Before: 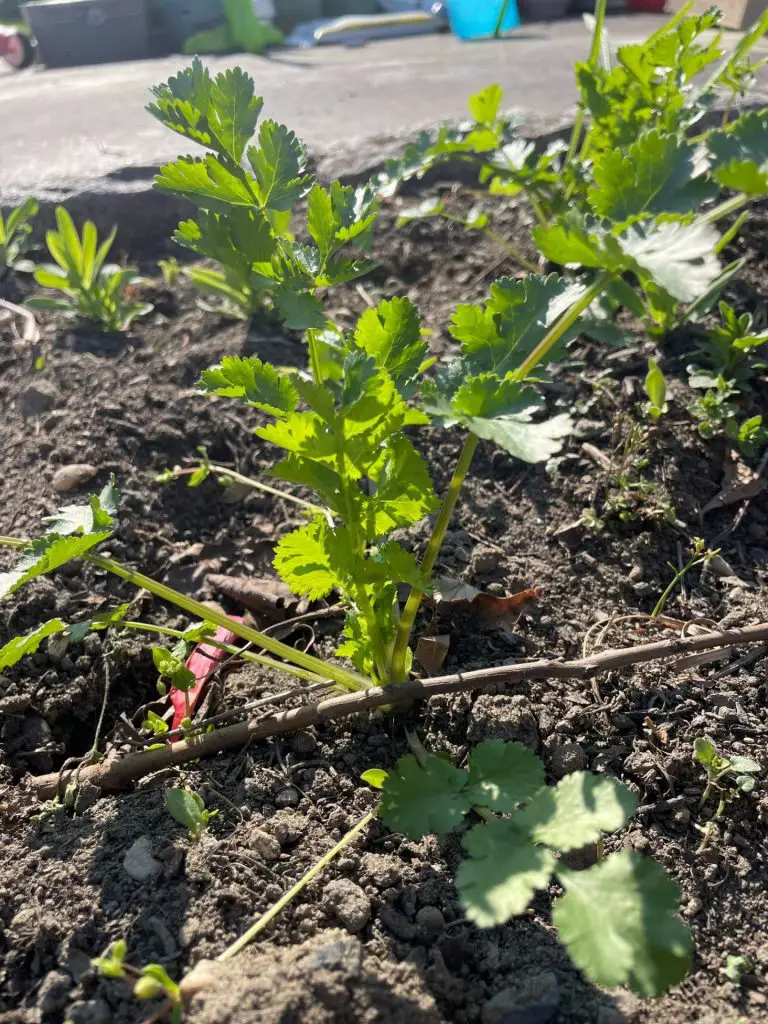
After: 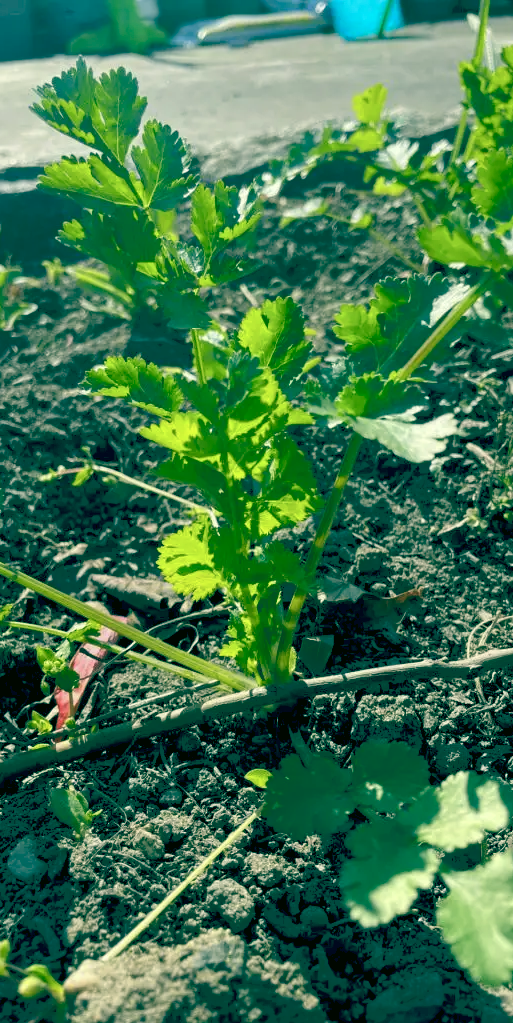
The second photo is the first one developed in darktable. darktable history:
color balance rgb: global offset › luminance -0.531%, global offset › chroma 0.91%, global offset › hue 173.18°, perceptual saturation grading › global saturation -1.988%, perceptual saturation grading › highlights -7.138%, perceptual saturation grading › mid-tones 8.717%, perceptual saturation grading › shadows 3.321%, global vibrance 10.097%, saturation formula JzAzBz (2021)
color correction: highlights a* -0.39, highlights b* 9.26, shadows a* -9.38, shadows b* 1.26
crop and rotate: left 15.133%, right 18.061%
